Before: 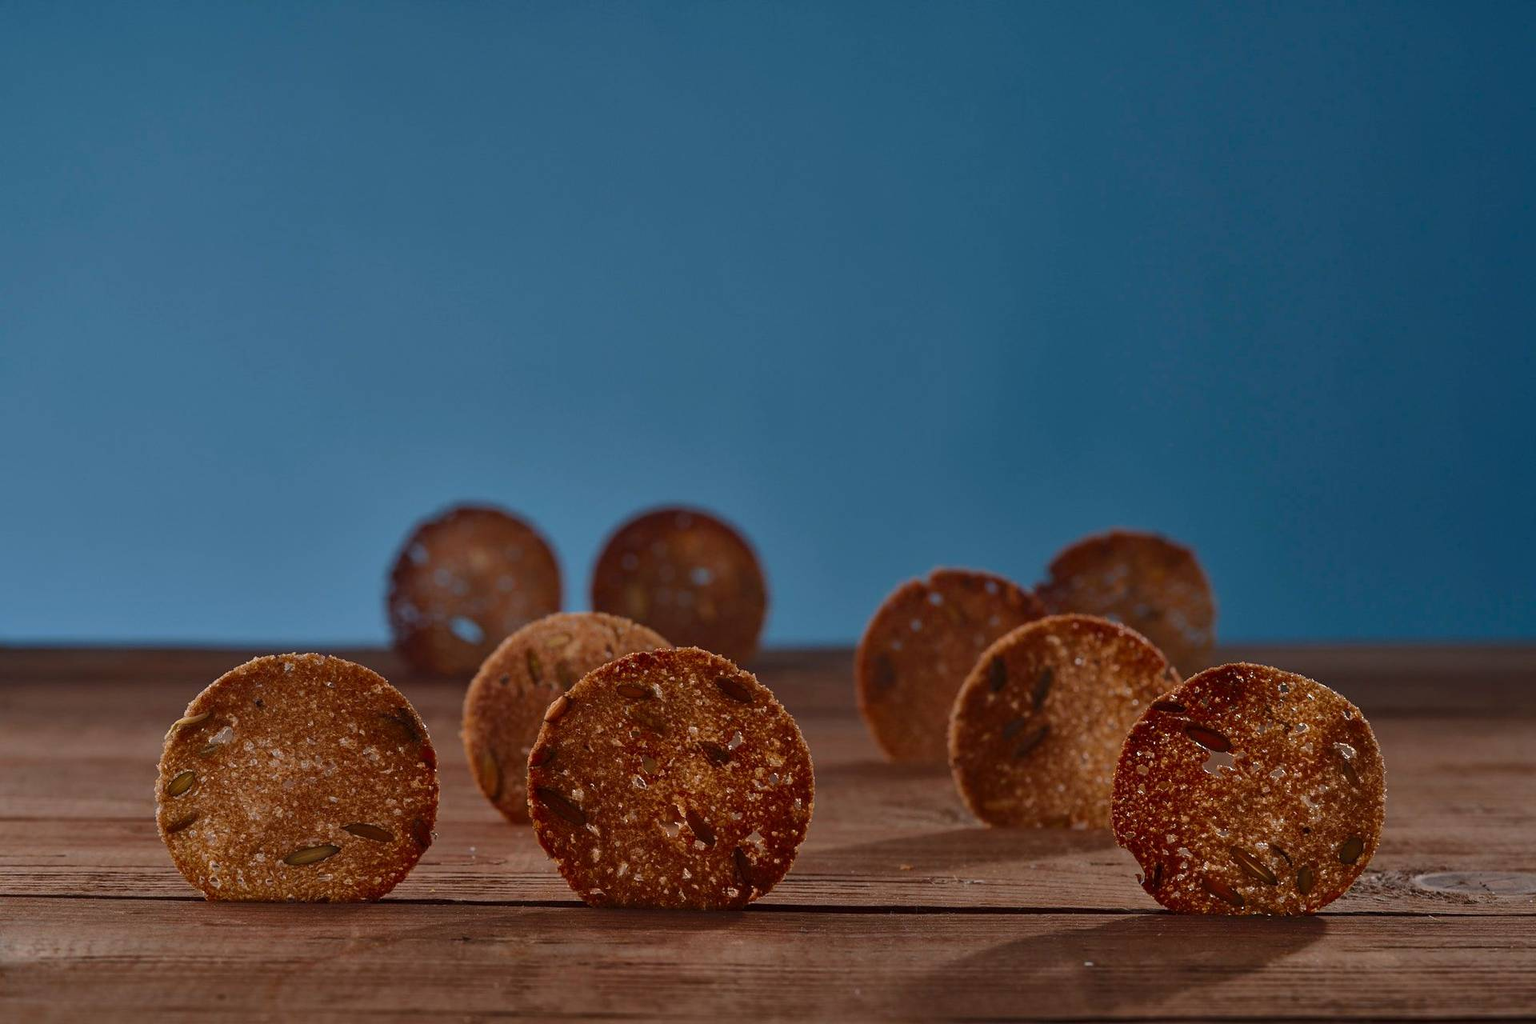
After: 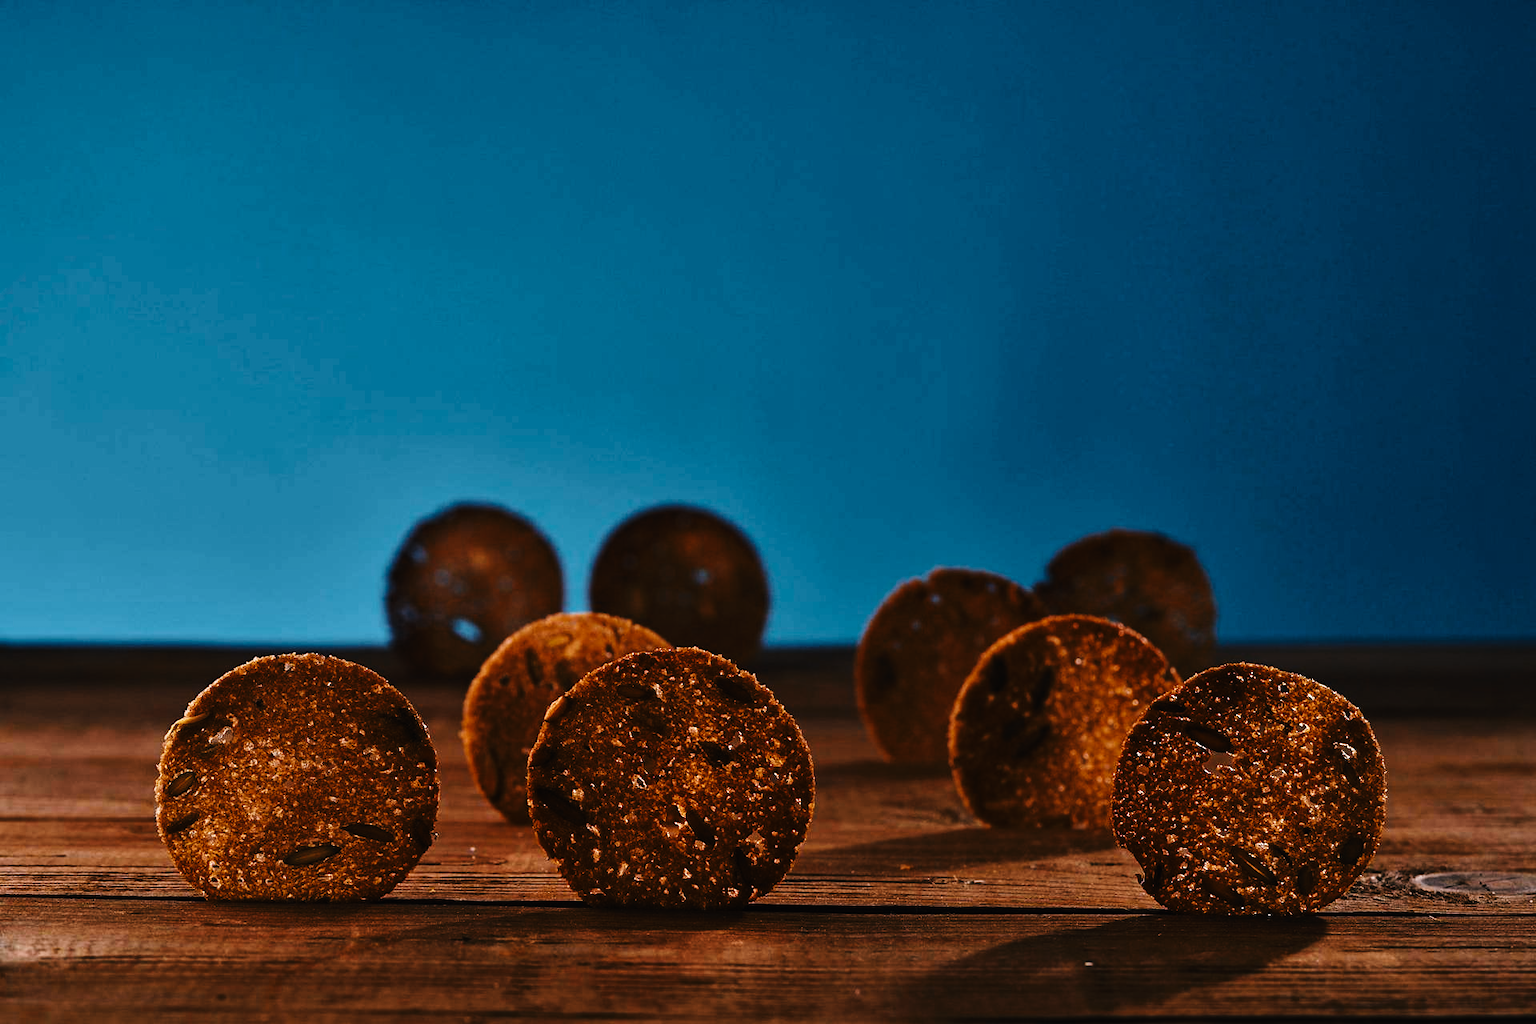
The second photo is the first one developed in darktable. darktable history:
tone curve: curves: ch0 [(0, 0) (0.003, 0.006) (0.011, 0.008) (0.025, 0.011) (0.044, 0.015) (0.069, 0.019) (0.1, 0.023) (0.136, 0.03) (0.177, 0.042) (0.224, 0.065) (0.277, 0.103) (0.335, 0.177) (0.399, 0.294) (0.468, 0.463) (0.543, 0.639) (0.623, 0.805) (0.709, 0.909) (0.801, 0.967) (0.898, 0.989) (1, 1)], preserve colors none
color look up table: target L [92.91, 69.52, 71.09, 56.84, 71.71, 68.15, 56.6, 49.75, 64.57, 53.31, 55.55, 35.17, 24.23, 200, 68.07, 63.72, 64.51, 44.67, 47.43, 48.15, 46.38, 40.87, 32.62, 8.04, 84.4, 68.81, 55.79, 43.69, 56.13, 49.25, 50.25, 47.24, 41.19, 39.26, 37.86, 42.81, 41.49, 28.88, 28.57, 24.06, 36.2, 15.71, 6.896, 56.79, 73.71, 70.96, 58.88, 53.24, 46.46], target a [-3.757, 1.88, -20.08, -15.39, 0.121, -19.81, -16.64, -18.8, 1.493, -14.99, -10.26, -15.93, -11.24, 0, 6.145, 5.407, 9.795, 32.03, 25.32, 13.13, 23.75, 10.5, 19.91, 2.705, 6.822, 15.71, 25.62, 32.79, 16.9, 30.09, -1.944, -0.04, -2.747, 28.59, 29.14, -2.001, -0.019, -2.575, 21.8, 19.85, 0.829, 34.02, -1.248, -14.42, -15.21, -9.022, -10.08, -10.87, -9.5], target b [16.75, 39.22, -16.38, -11.94, 34.82, 11.19, 28.62, 9.134, 36.66, -6.583, 22.11, 8.211, 9.1, 0, 30.3, 36.54, 19.09, -2.284, 27.37, 27.29, 5.627, 24.69, 35.85, 6.451, -2.859, -3.763, -20.23, -16.59, -14.96, -14.63, -25.01, -1.206, -15.05, -12.49, -21.97, -17.58, -19.17, -3.072, 2.429, -24.69, -17.48, -35.53, -19.04, -14.71, -15.01, -18.14, -10.55, -14.52, -7.992], num patches 49
